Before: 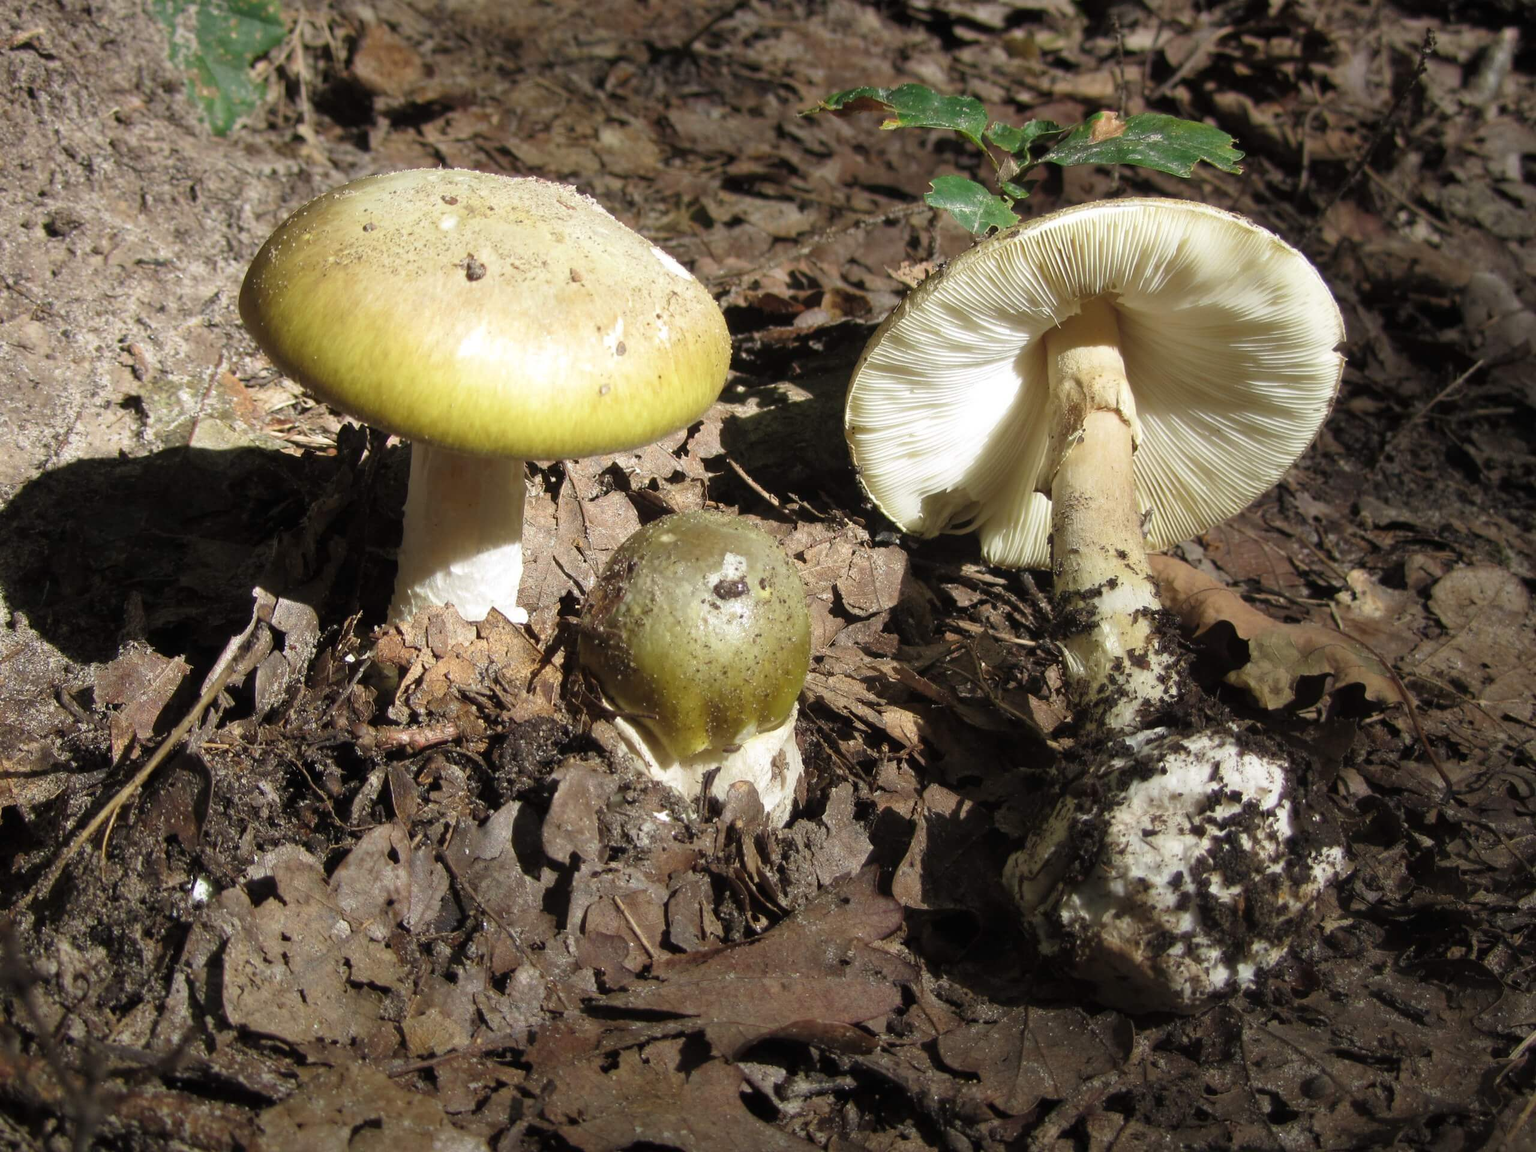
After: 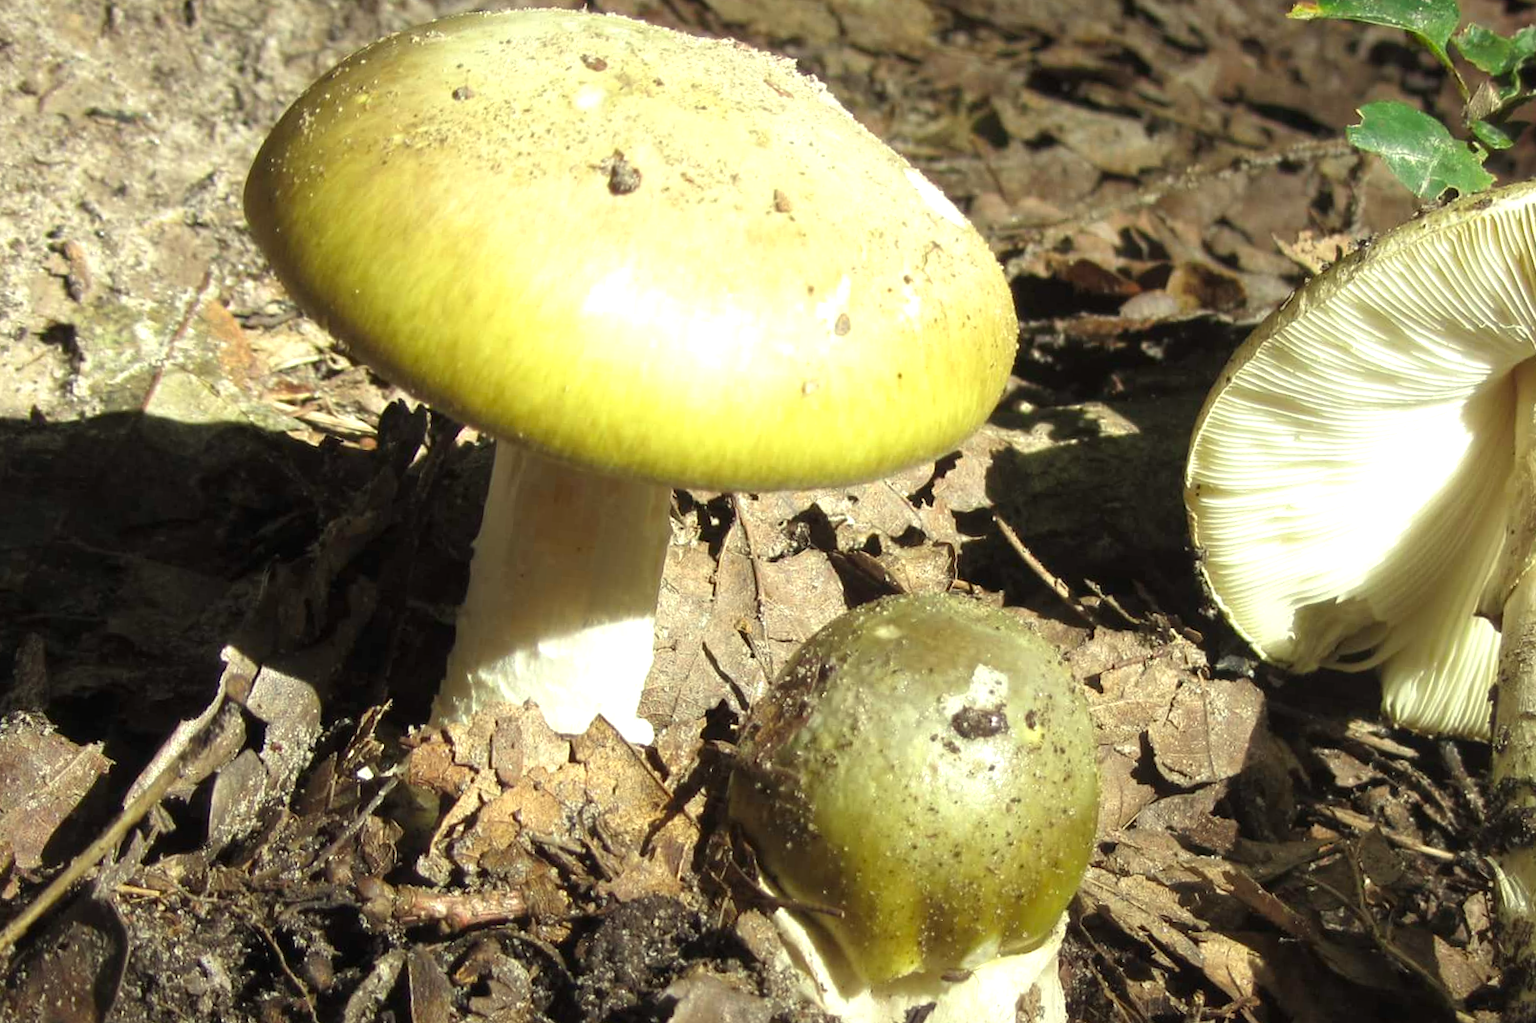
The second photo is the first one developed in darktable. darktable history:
crop and rotate: angle -5.59°, left 2.139%, top 6.6%, right 27.175%, bottom 30.593%
color calibration: illuminant same as pipeline (D50), adaptation XYZ, x 0.347, y 0.358, temperature 5011.75 K
color correction: highlights a* -5.75, highlights b* 11.33
exposure: black level correction 0, exposure 0.498 EV, compensate exposure bias true, compensate highlight preservation false
